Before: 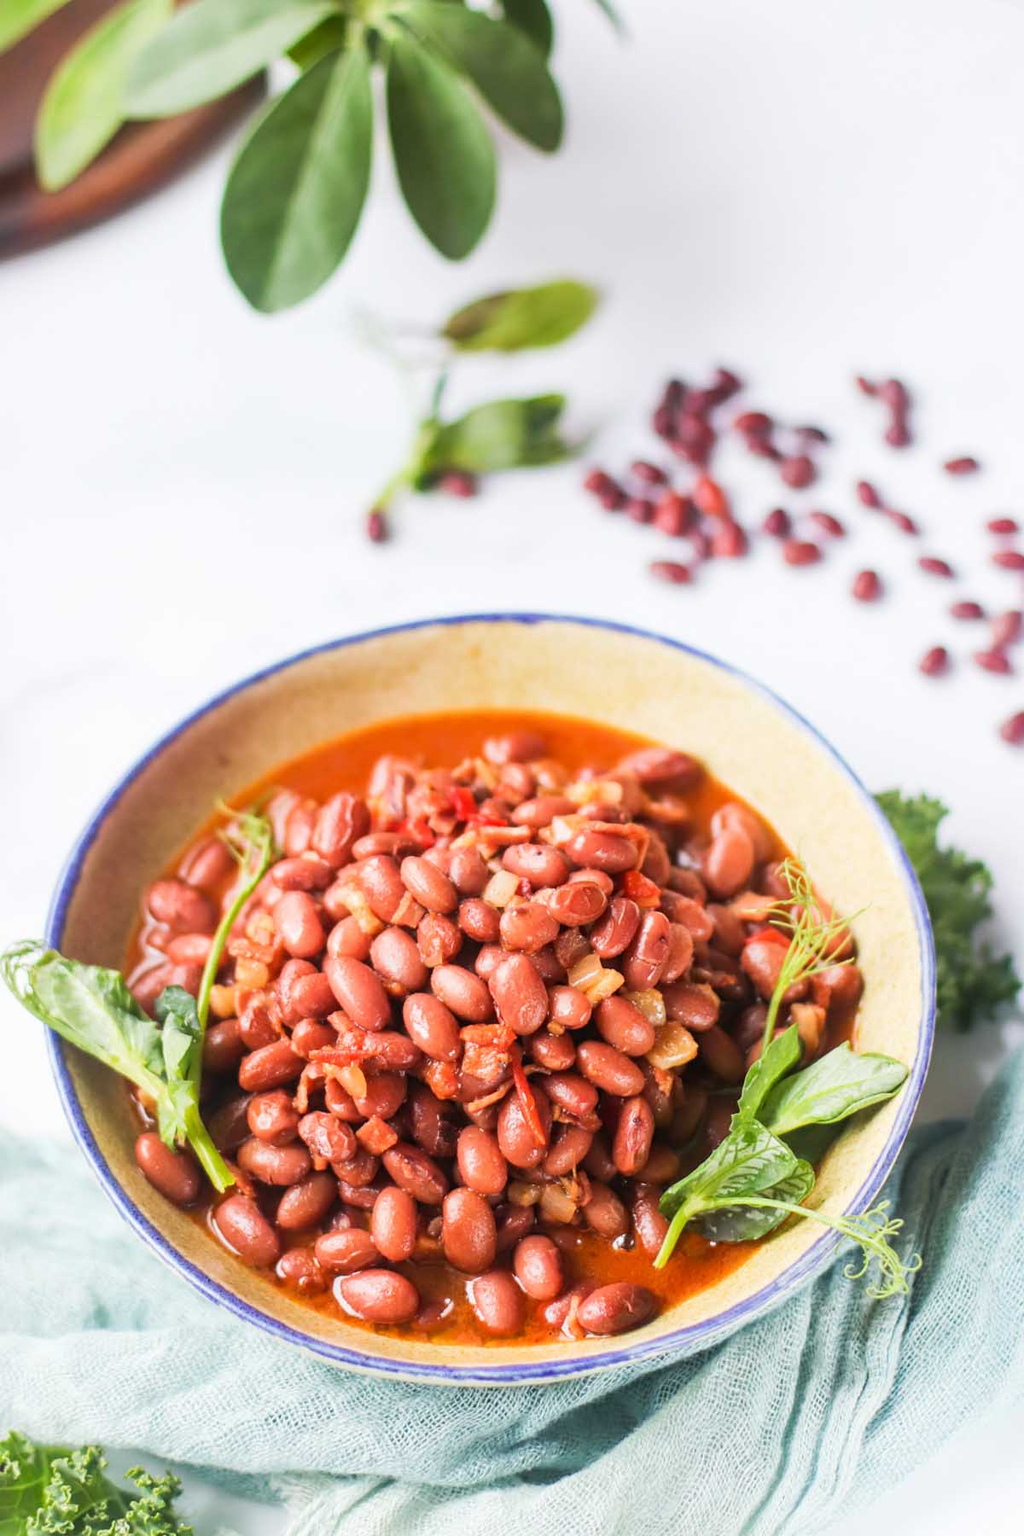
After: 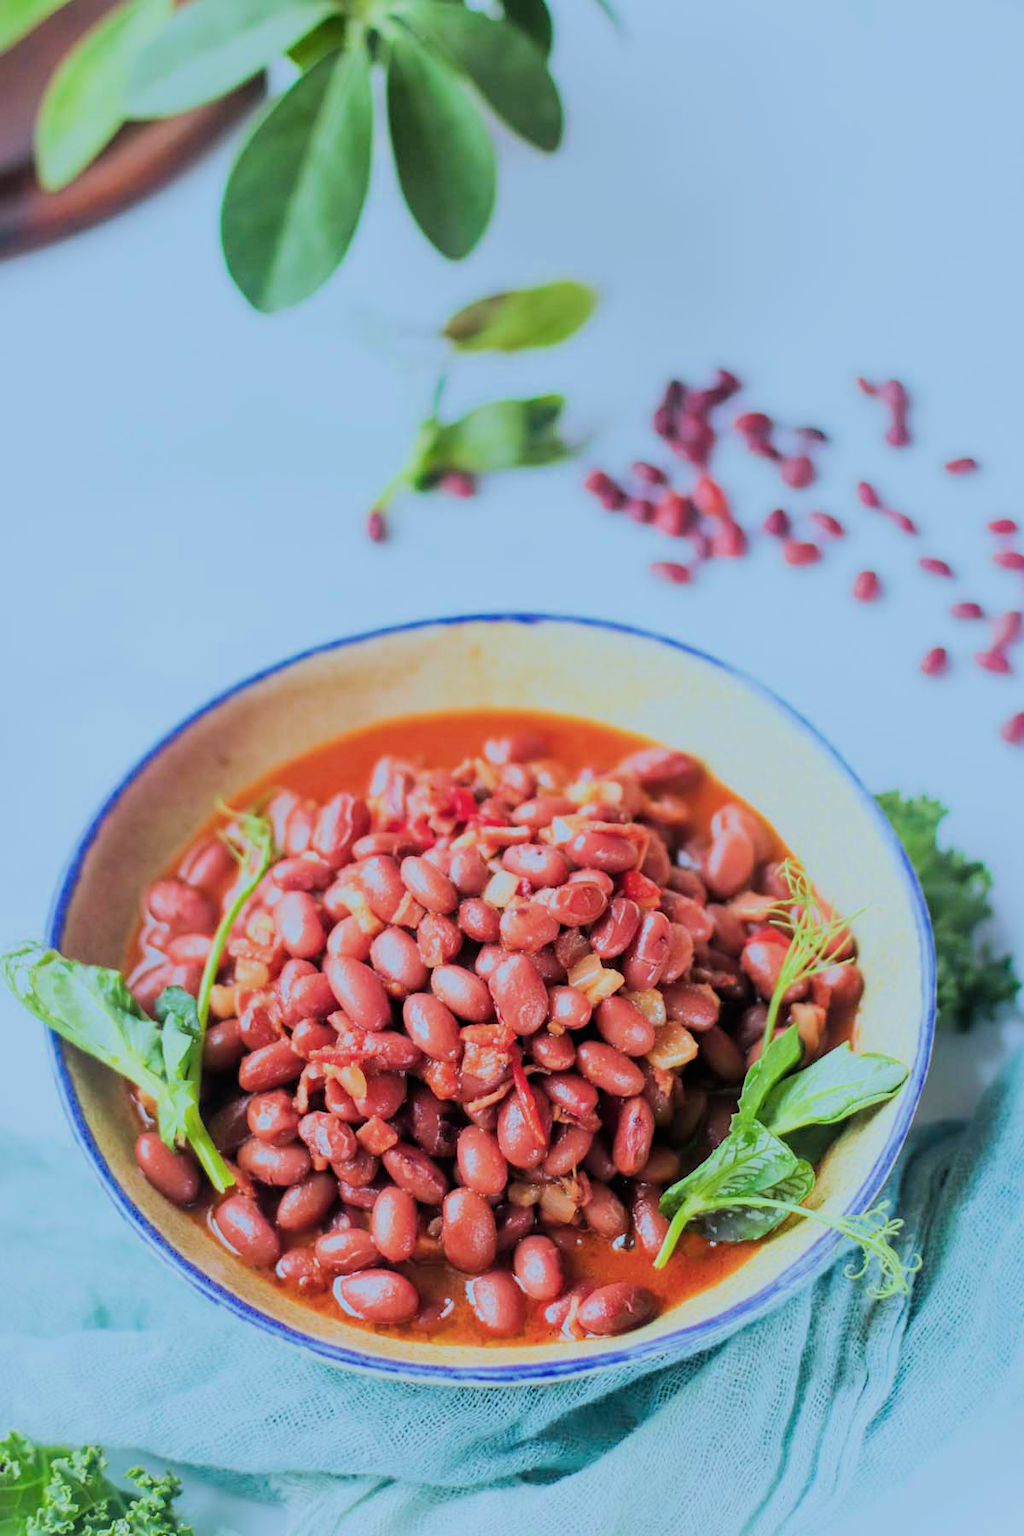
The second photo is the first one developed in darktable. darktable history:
contrast brightness saturation: saturation -0.047
color calibration: output R [0.972, 0.068, -0.094, 0], output G [-0.178, 1.216, -0.086, 0], output B [0.095, -0.136, 0.98, 0], illuminant custom, x 0.389, y 0.387, temperature 3794.13 K, gamut compression 0.989
filmic rgb: black relative exposure -7.22 EV, white relative exposure 5.39 EV, hardness 3.02, color science v6 (2022)
